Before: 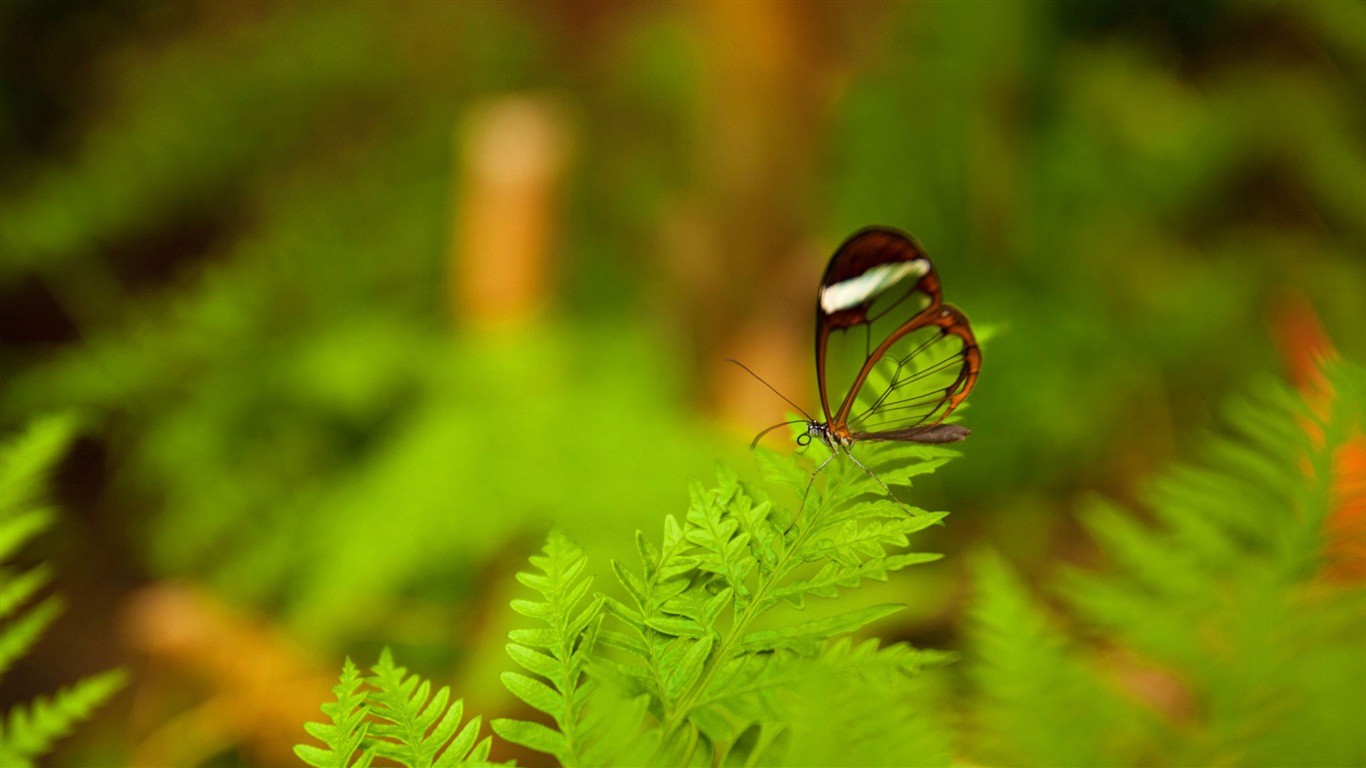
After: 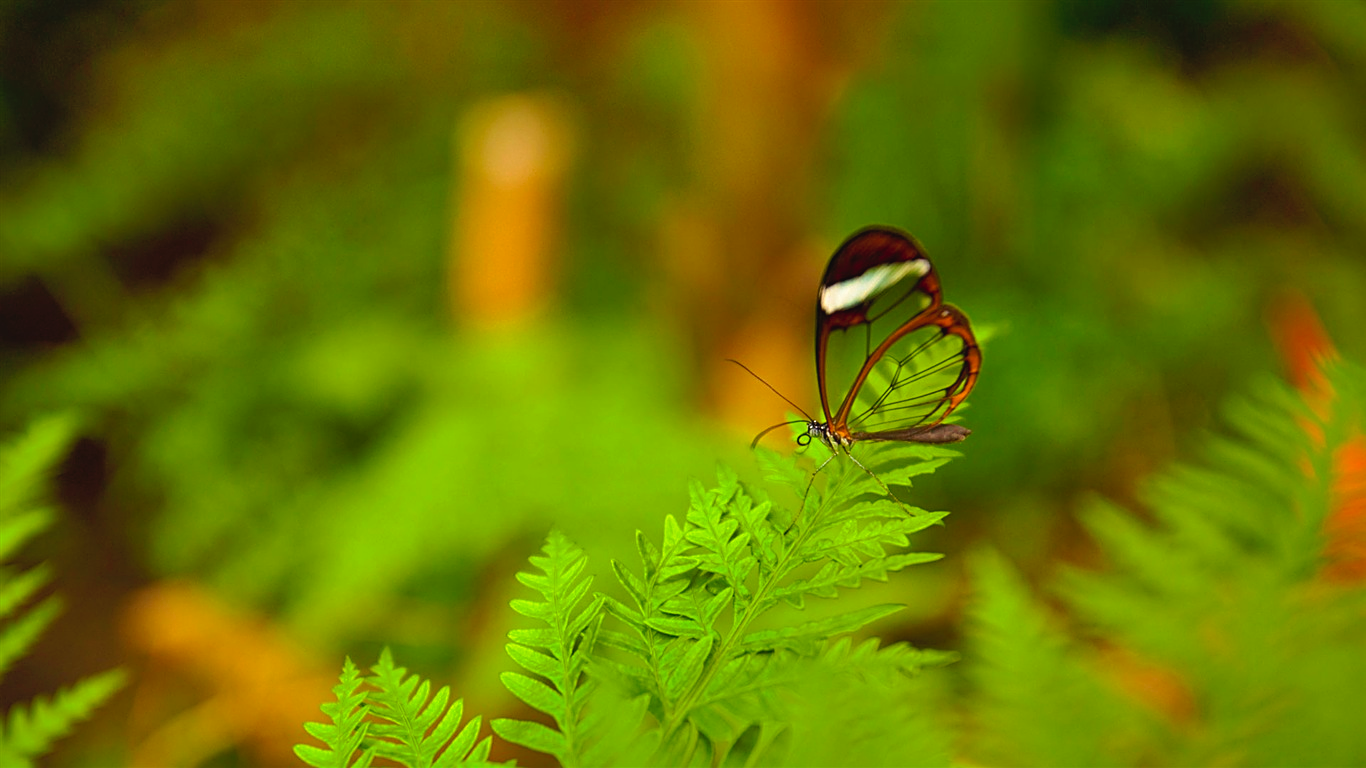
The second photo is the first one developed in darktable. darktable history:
contrast brightness saturation: saturation 0.126
sharpen: on, module defaults
tone curve: curves: ch0 [(0, 0.021) (0.059, 0.053) (0.197, 0.191) (0.32, 0.311) (0.495, 0.505) (0.725, 0.731) (0.89, 0.919) (1, 1)]; ch1 [(0, 0) (0.094, 0.081) (0.285, 0.299) (0.401, 0.424) (0.453, 0.439) (0.495, 0.496) (0.54, 0.55) (0.615, 0.637) (0.657, 0.683) (1, 1)]; ch2 [(0, 0) (0.257, 0.217) (0.43, 0.421) (0.498, 0.507) (0.547, 0.539) (0.595, 0.56) (0.644, 0.599) (1, 1)], preserve colors none
shadows and highlights: on, module defaults
